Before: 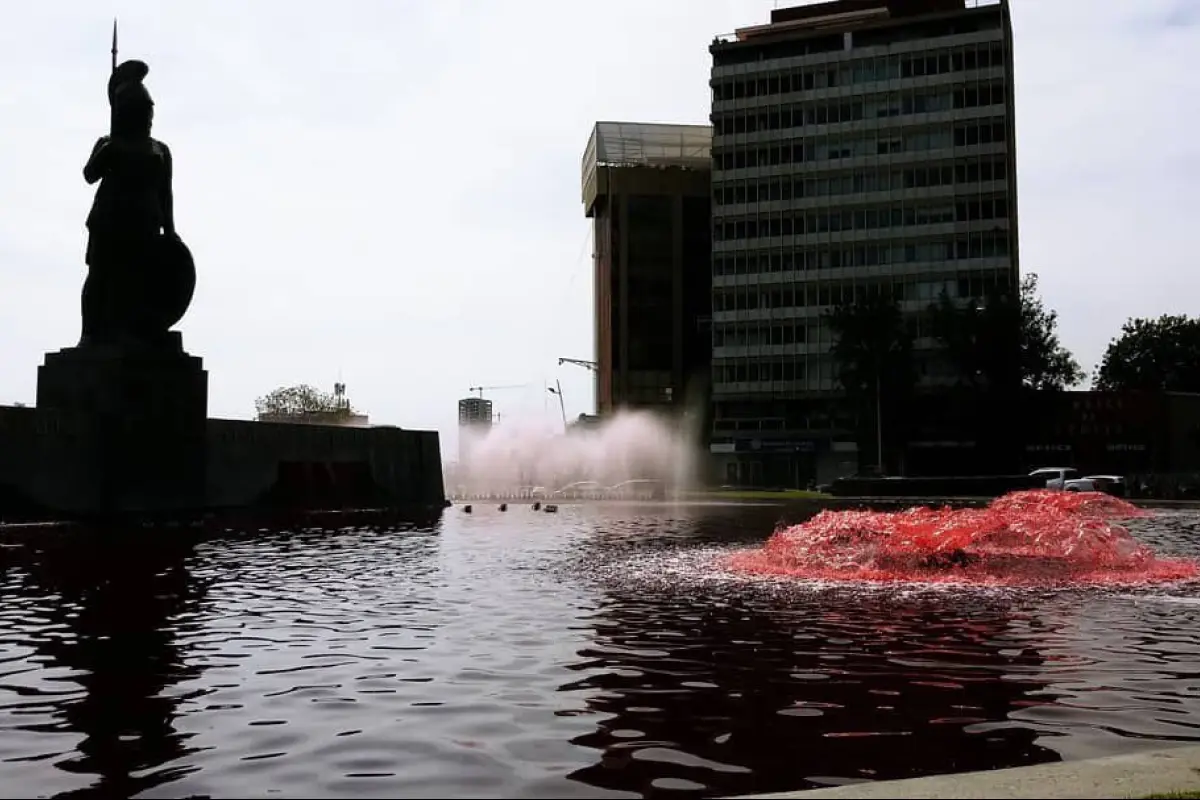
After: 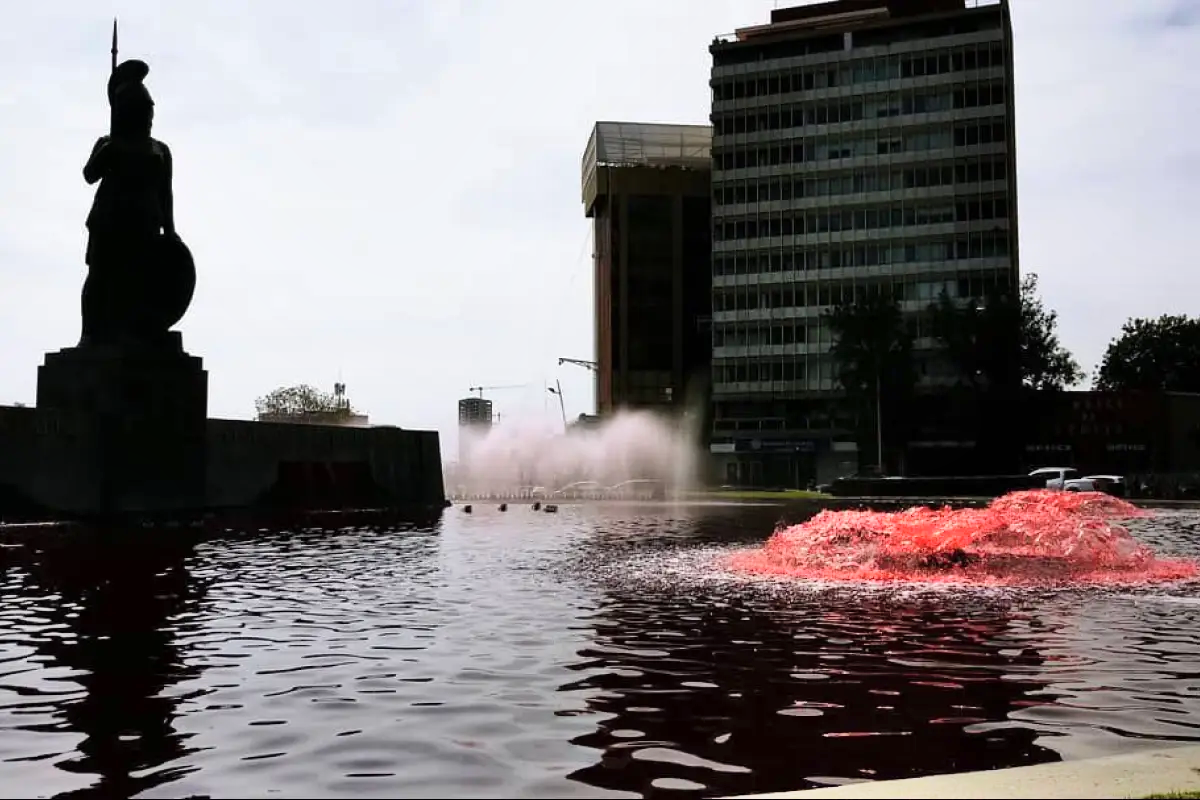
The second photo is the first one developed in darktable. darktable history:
shadows and highlights: shadows 60, soften with gaussian
contrast brightness saturation: contrast 0.08, saturation 0.02
